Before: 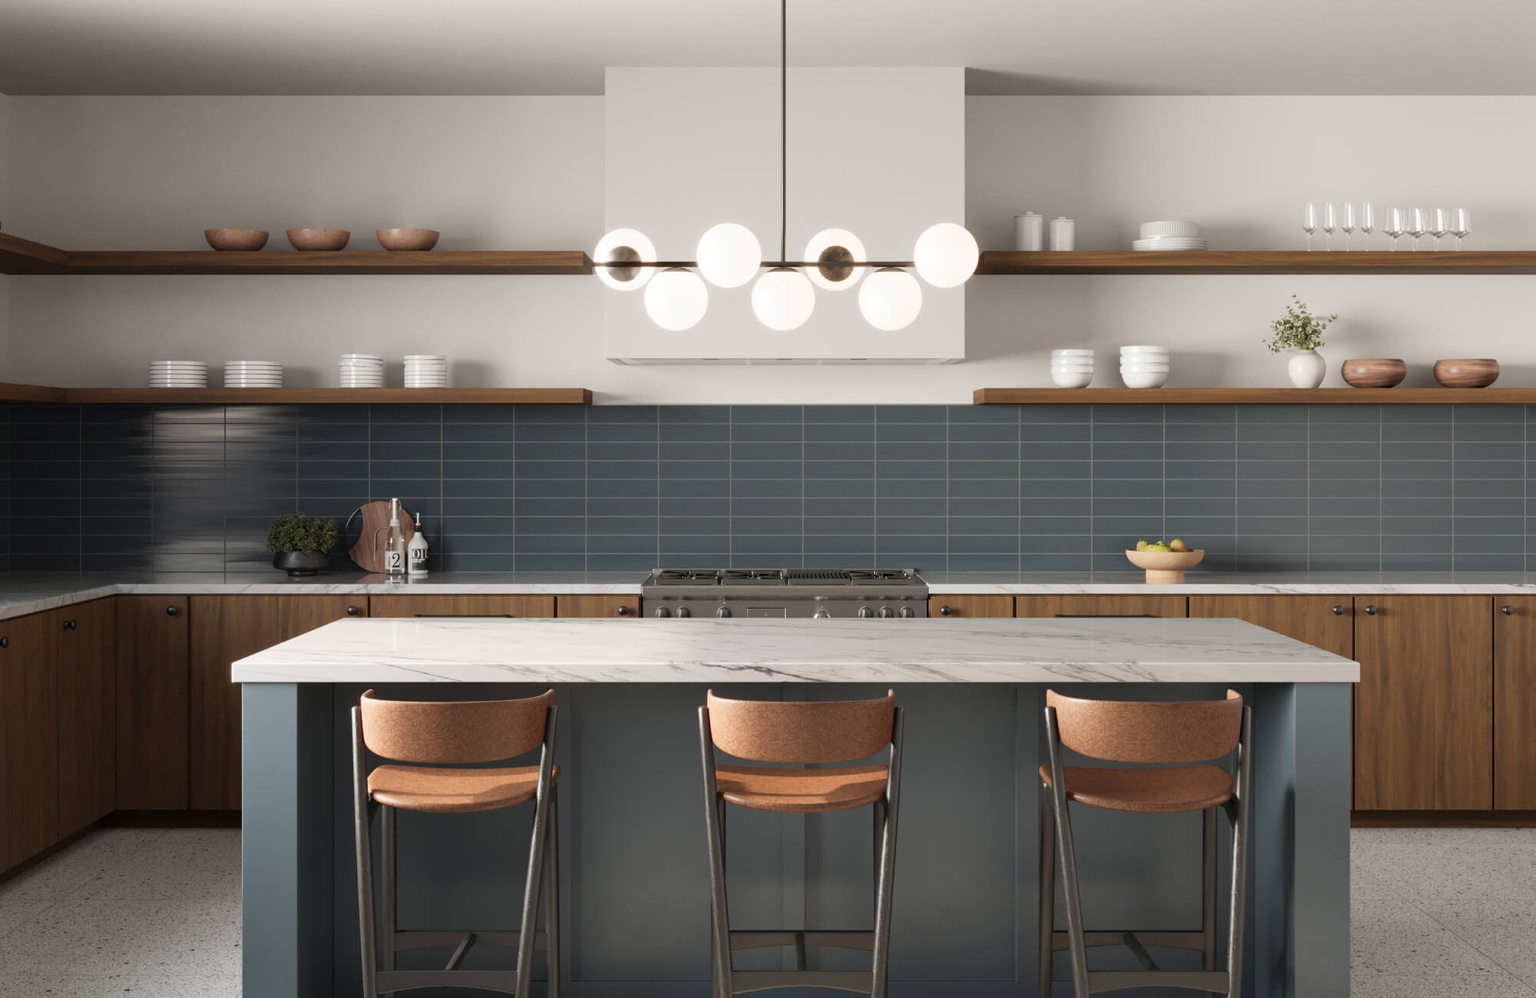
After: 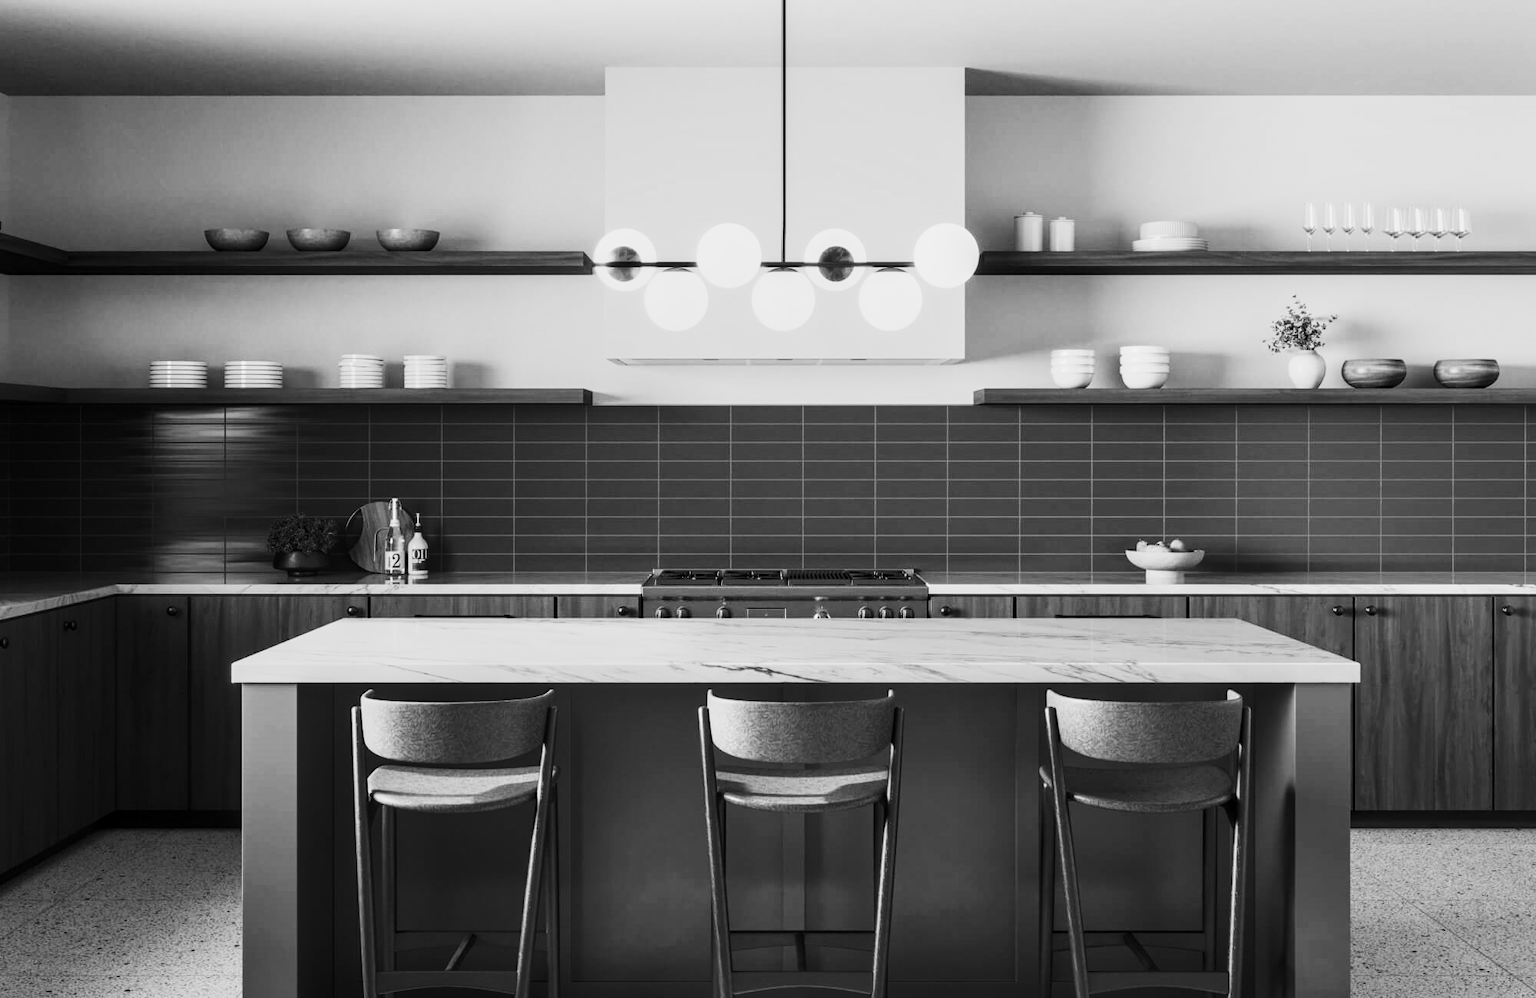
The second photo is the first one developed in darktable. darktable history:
contrast brightness saturation: contrast 0.4, brightness 0.05, saturation 0.25
local contrast: on, module defaults
monochrome: a 73.58, b 64.21
